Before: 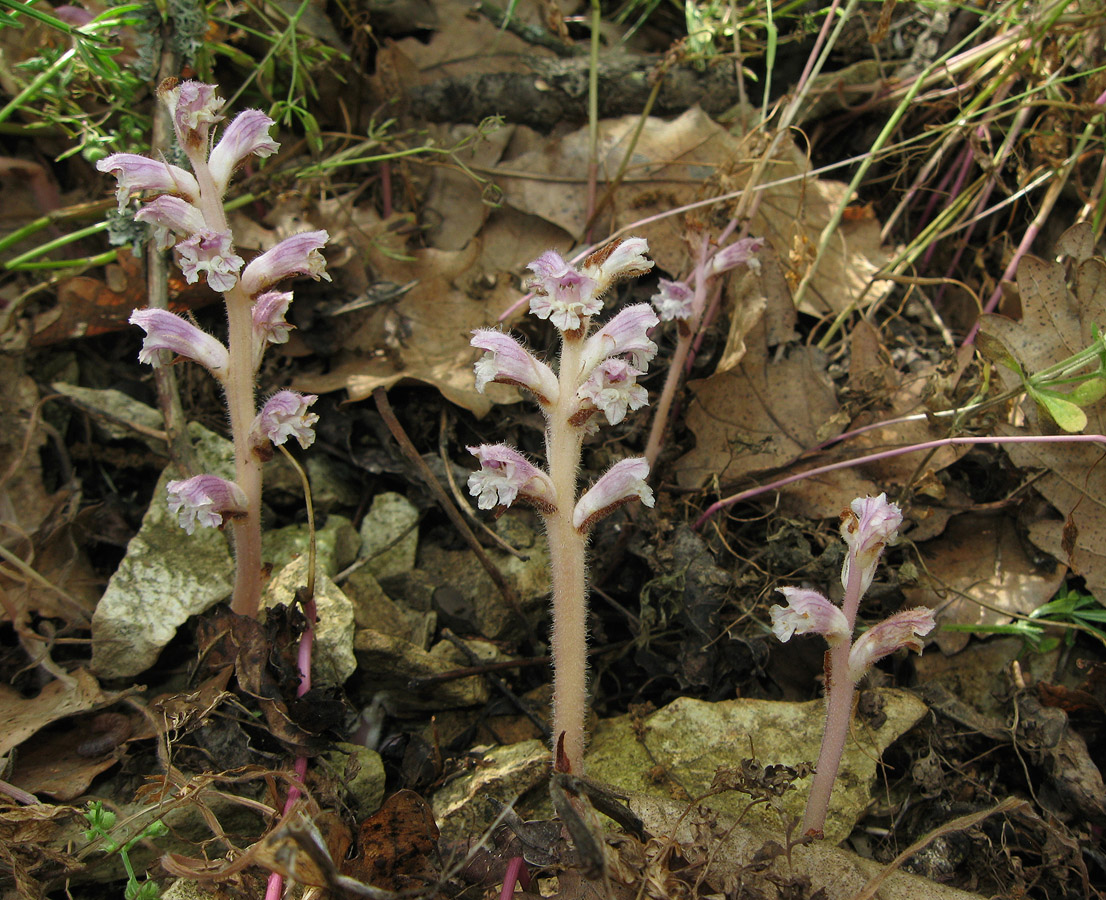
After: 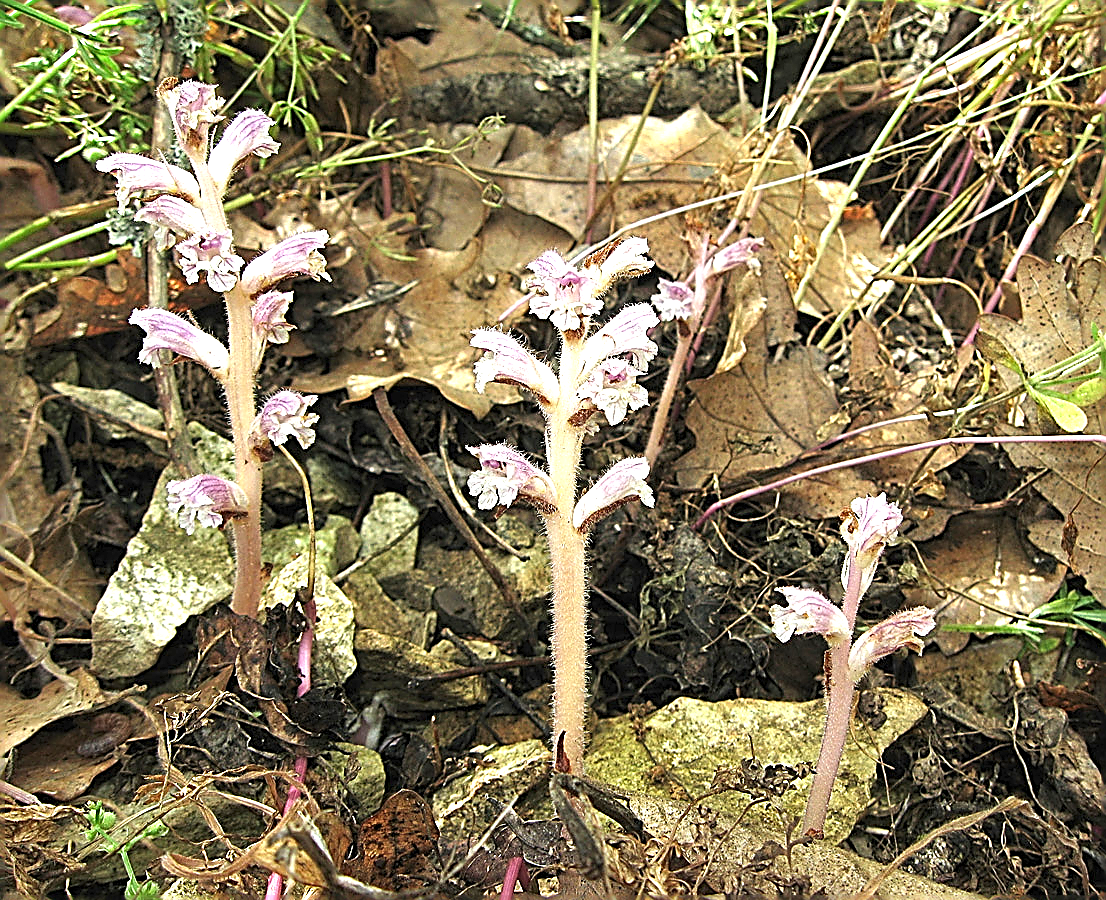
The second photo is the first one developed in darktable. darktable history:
exposure: black level correction 0, exposure 1.387 EV, compensate highlight preservation false
sharpen: amount 1.984
